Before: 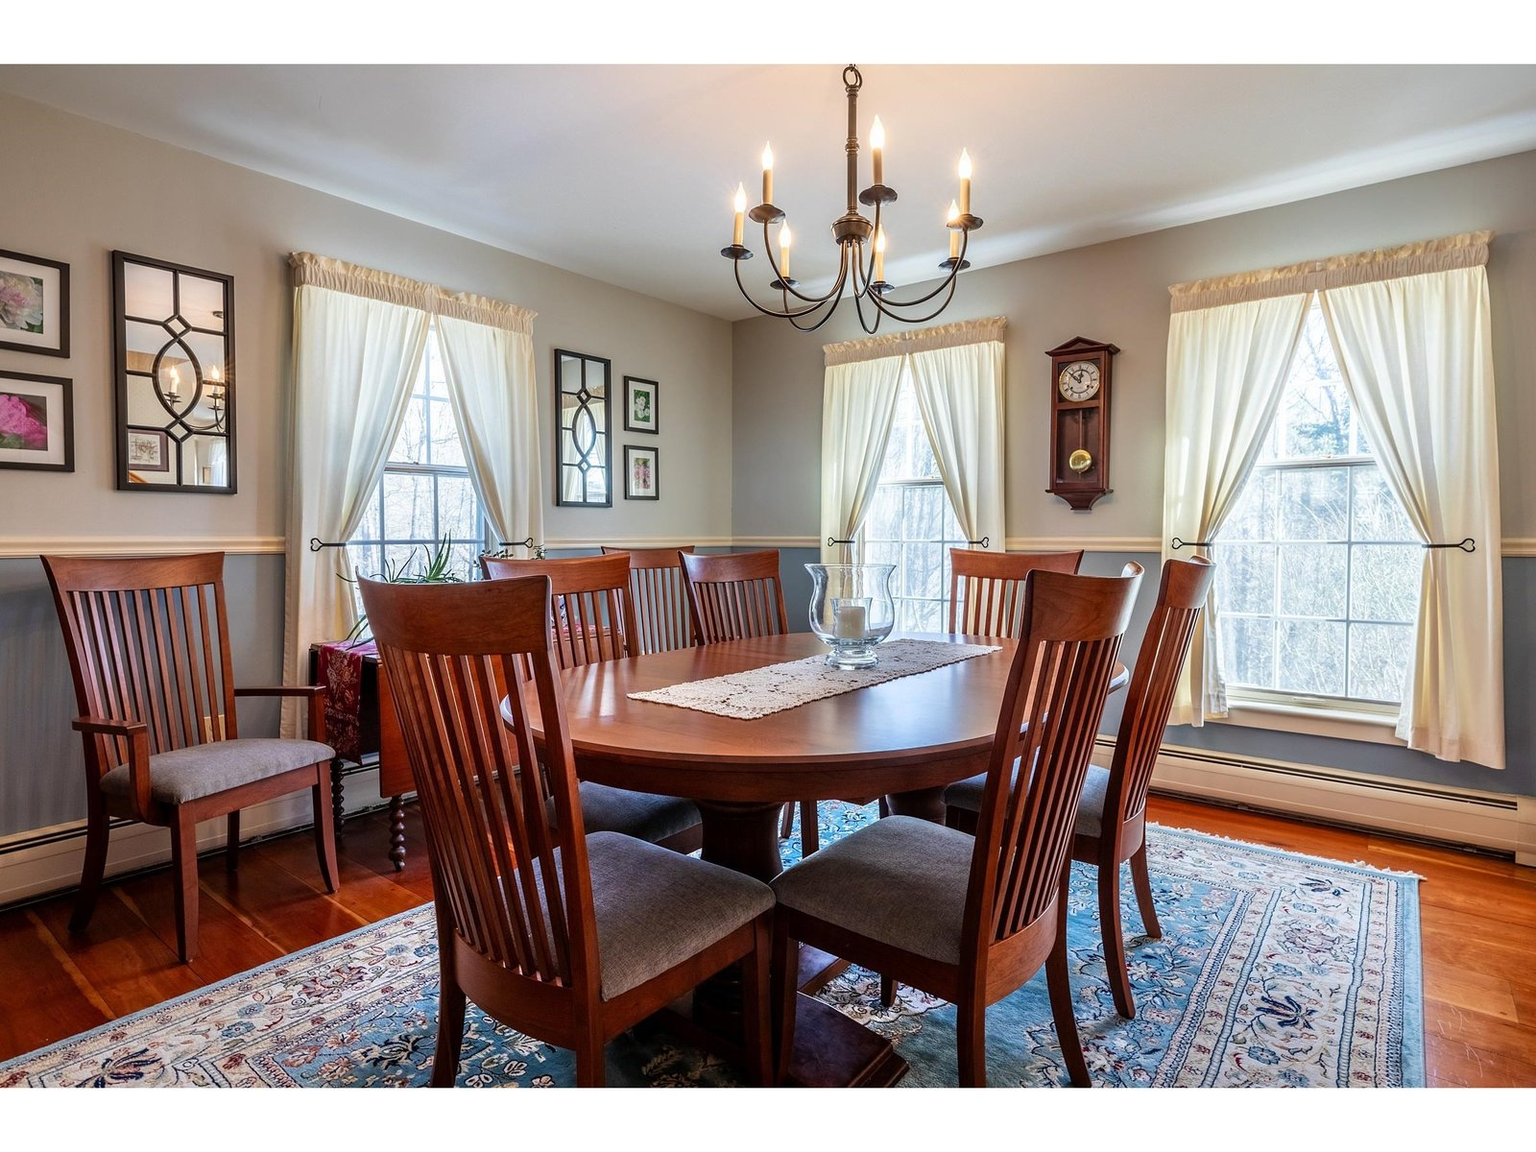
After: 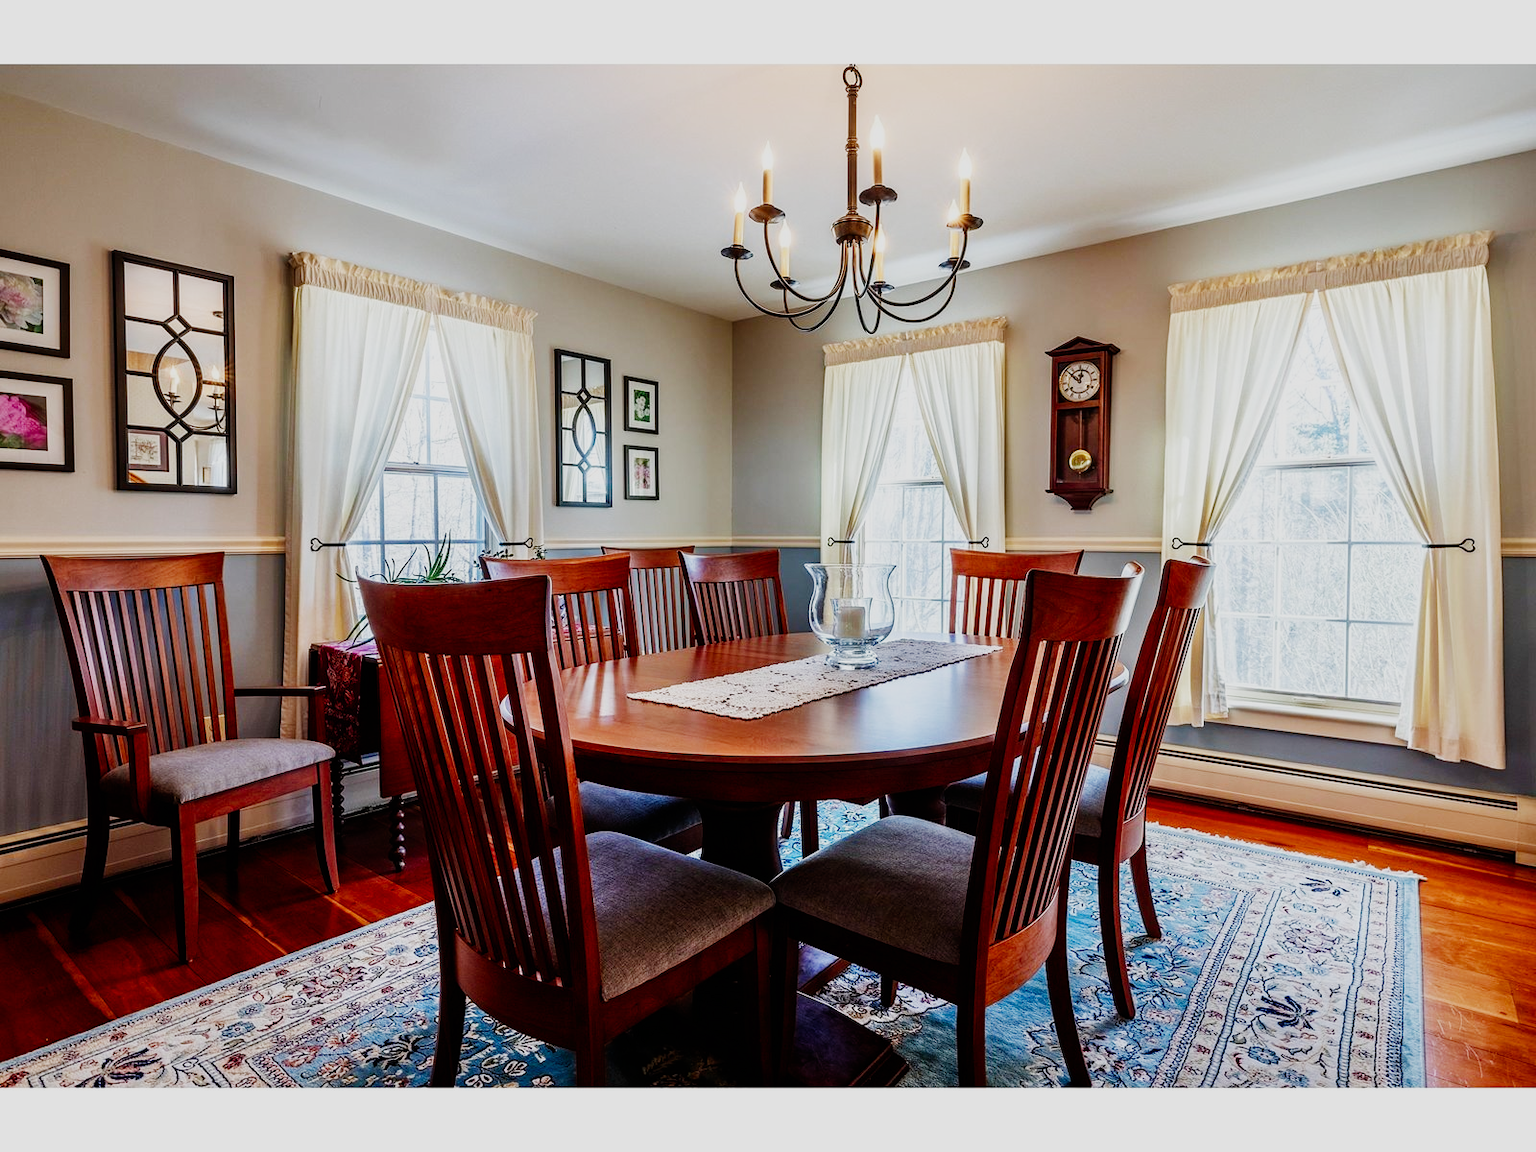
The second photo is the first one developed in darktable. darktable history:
sigmoid: contrast 1.7, skew -0.2, preserve hue 0%, red attenuation 0.1, red rotation 0.035, green attenuation 0.1, green rotation -0.017, blue attenuation 0.15, blue rotation -0.052, base primaries Rec2020
color balance rgb: perceptual saturation grading › global saturation 20%, perceptual saturation grading › highlights -25%, perceptual saturation grading › shadows 25%
